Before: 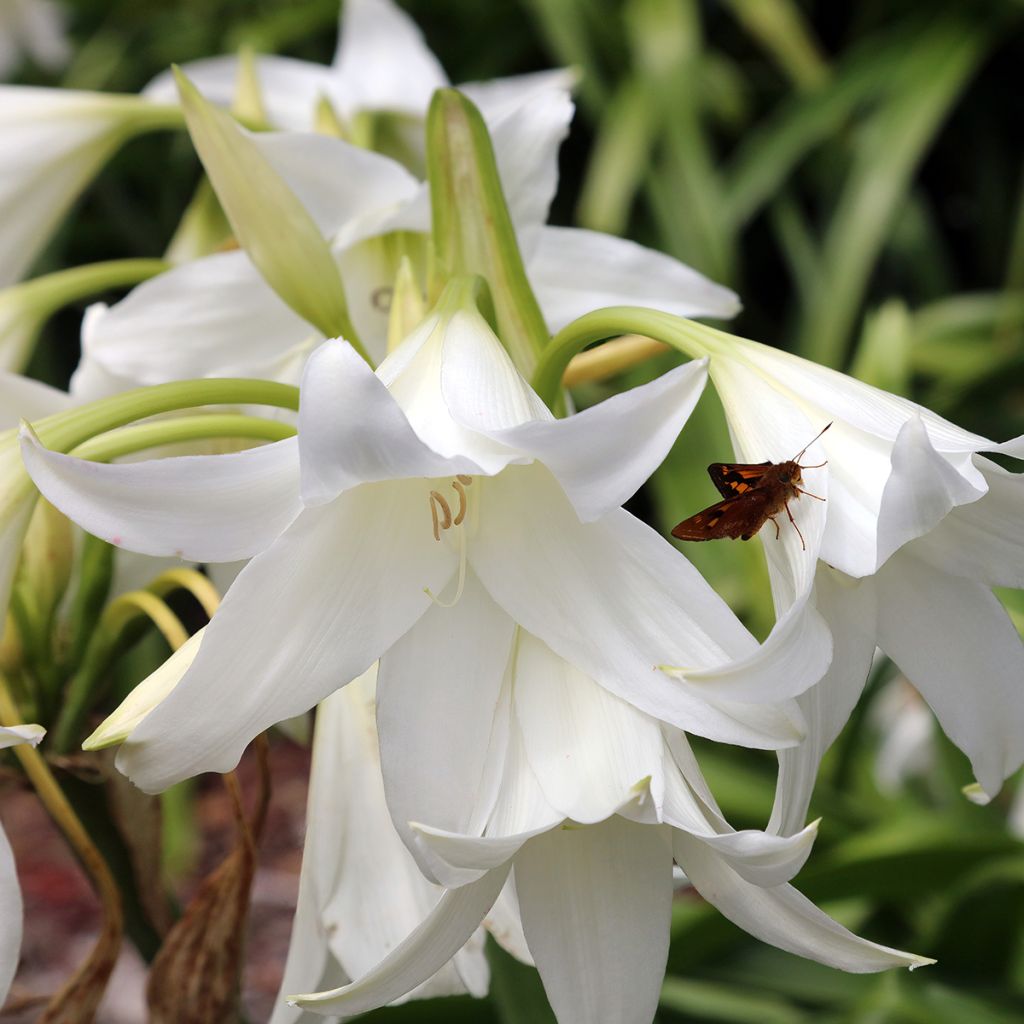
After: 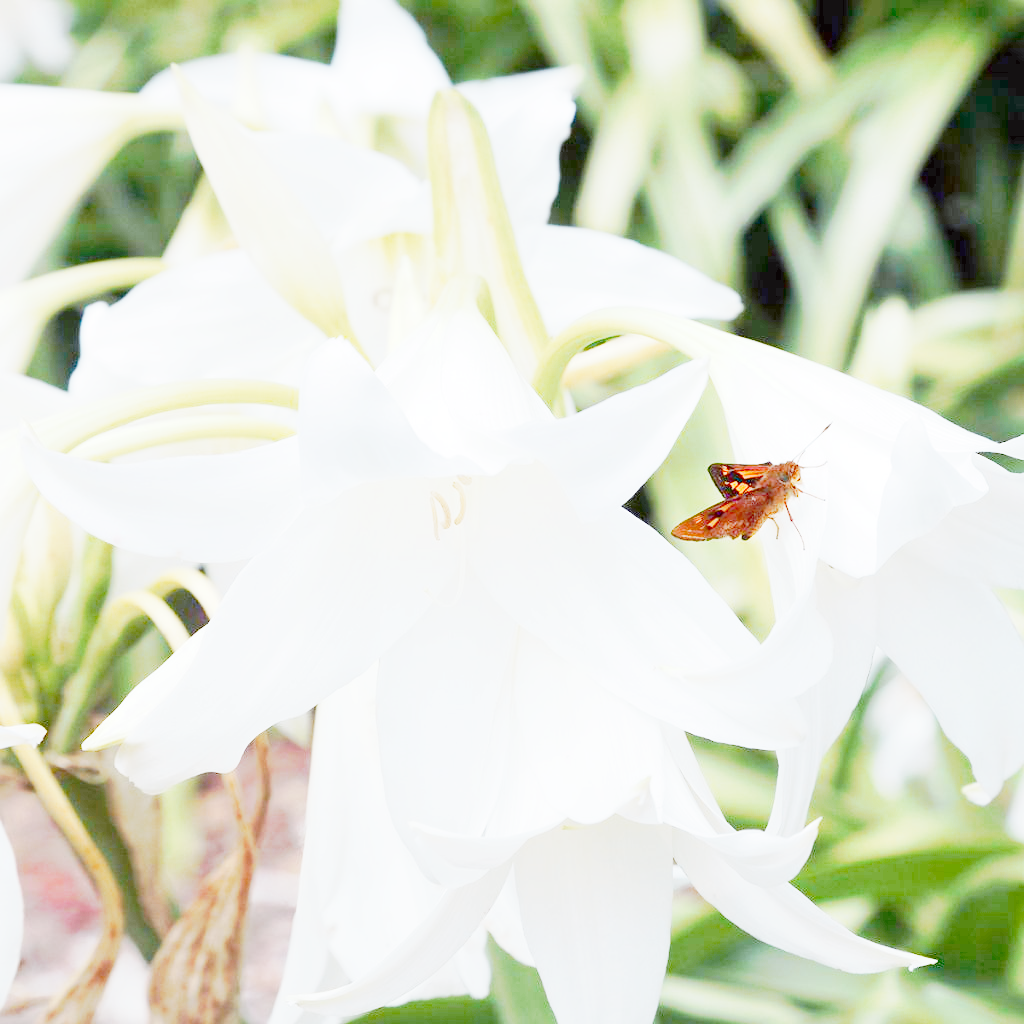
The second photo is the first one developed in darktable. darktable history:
tone curve: curves: ch0 [(0, 0) (0.003, 0.003) (0.011, 0.013) (0.025, 0.029) (0.044, 0.052) (0.069, 0.081) (0.1, 0.116) (0.136, 0.158) (0.177, 0.207) (0.224, 0.268) (0.277, 0.373) (0.335, 0.465) (0.399, 0.565) (0.468, 0.674) (0.543, 0.79) (0.623, 0.853) (0.709, 0.918) (0.801, 0.956) (0.898, 0.977) (1, 1)], preserve colors none
color look up table: target L [82.55, 81.13, 80.34, 79.62, 72.34, 76.1, 63.07, 57.67, 45.76, 38.24, 26.93, 199.85, 99.43, 97.83, 96.18, 91.5, 80.42, 84.15, 84.31, 80.87, 81.55, 79.79, 78.6, 75.43, 69.89, 69.97, 68.26, 64.27, 59.6, 54.55, 54.16, 52.08, 49.07, 45.3, 40.36, 21.61, 61.81, 58.15, 53.69, 48.58, 35.59, 39.17, 83.93, 80.62, 65.56, 61.37, 57, 58.85, 0], target a [-5.512, -1.037, -7.171, -8.649, -17.33, -32.35, -53.04, -36.65, -10.84, -1.265, -0.773, 0, 0.074, -0.298, -0.011, -0.971, -12.79, -1.633, -0.446, 3.243, -0.034, 4.453, -0.015, -1.266, 10.16, -1.116, 11.94, 25.1, 37.86, 45.21, -0.542, 50.28, 48.88, 48.49, 14.23, -0.197, 8.27, 47.11, 25.87, 2.908, 21.65, 10.03, -8.891, -14.47, -31.95, -28.41, -9.16, -17.78, 0], target b [-5.844, -4.992, -4.267, -9.441, 44.91, -16.78, 18.48, 23.93, 20.22, -2.411, -1.347, 0, -0.905, 1.116, 0.082, 0.191, 65.5, -1.76, -0.669, -0.681, 0.014, -0.984, 0.076, -1.348, 59.2, -2.059, 10.12, 53.11, 48.15, 12.22, -2.777, -2.002, 22.47, 25.82, 12.07, -0.751, -20.1, -13.62, -27.8, -51.13, -20.41, -53.87, -10.85, -11.08, -51.71, -52.95, -25.5, -59.8, 0], num patches 48
